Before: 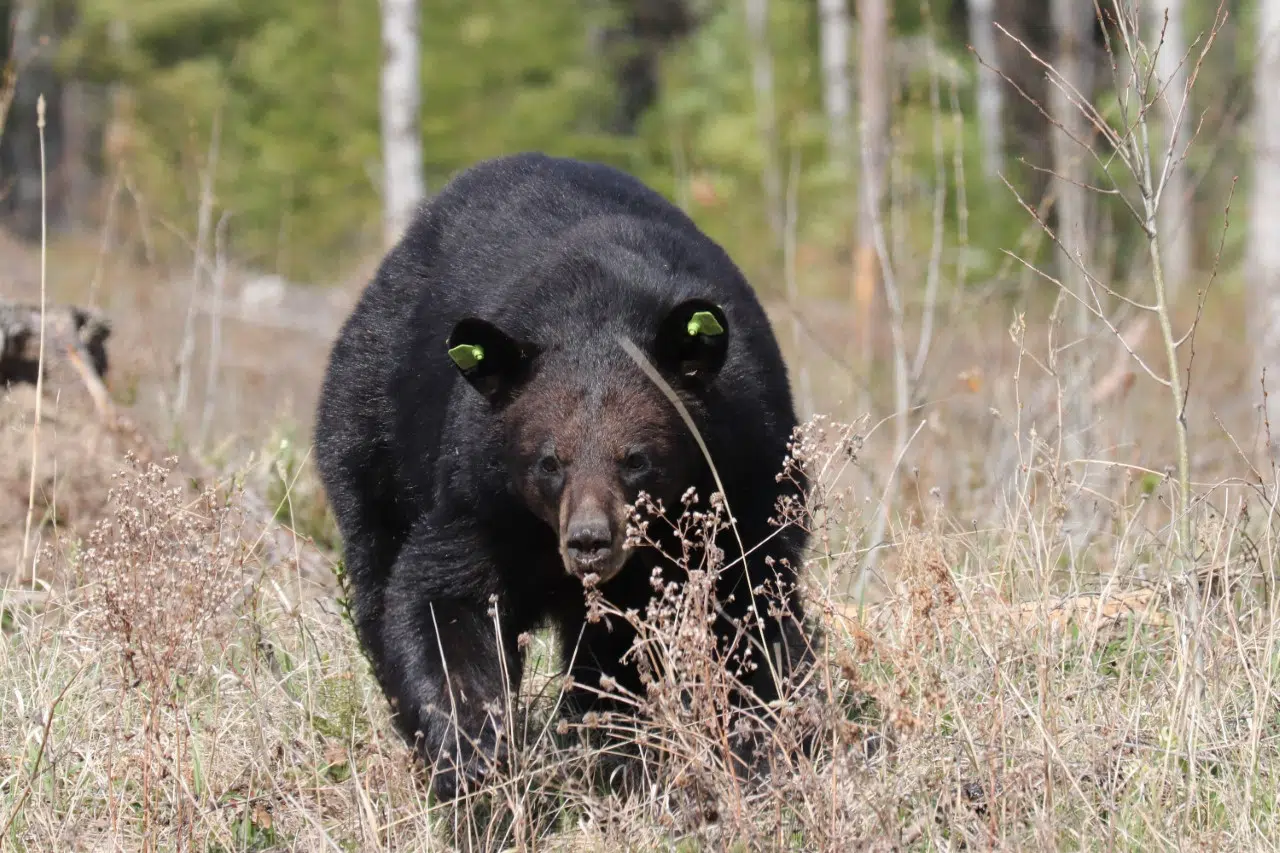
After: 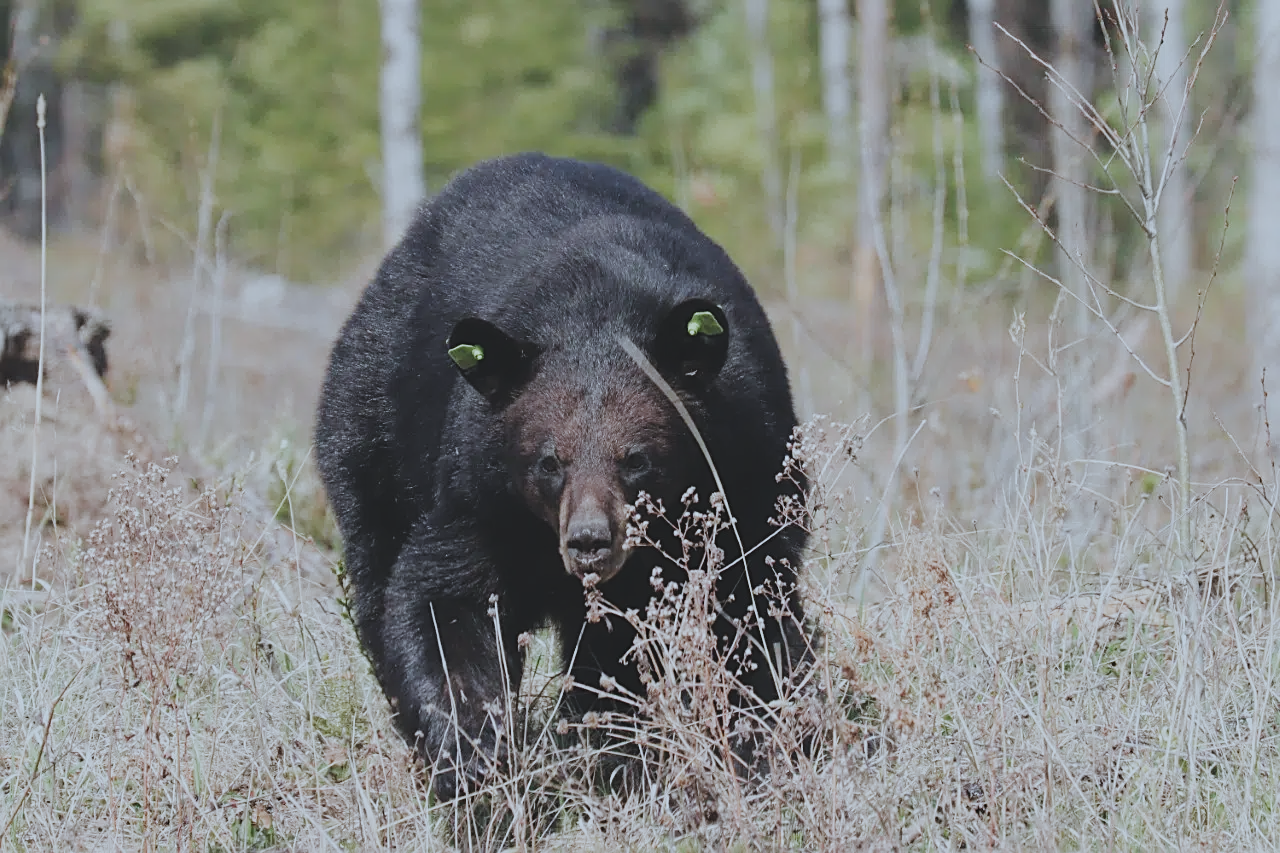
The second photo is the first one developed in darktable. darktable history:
exposure: black level correction -0.022, exposure -0.034 EV, compensate highlight preservation false
sharpen: on, module defaults
filmic rgb: black relative exposure -7.1 EV, white relative exposure 5.35 EV, threshold 5.94 EV, hardness 3.02, preserve chrominance no, color science v5 (2021), contrast in shadows safe, contrast in highlights safe, enable highlight reconstruction true
color correction: highlights a* -3.76, highlights b* -10.93
